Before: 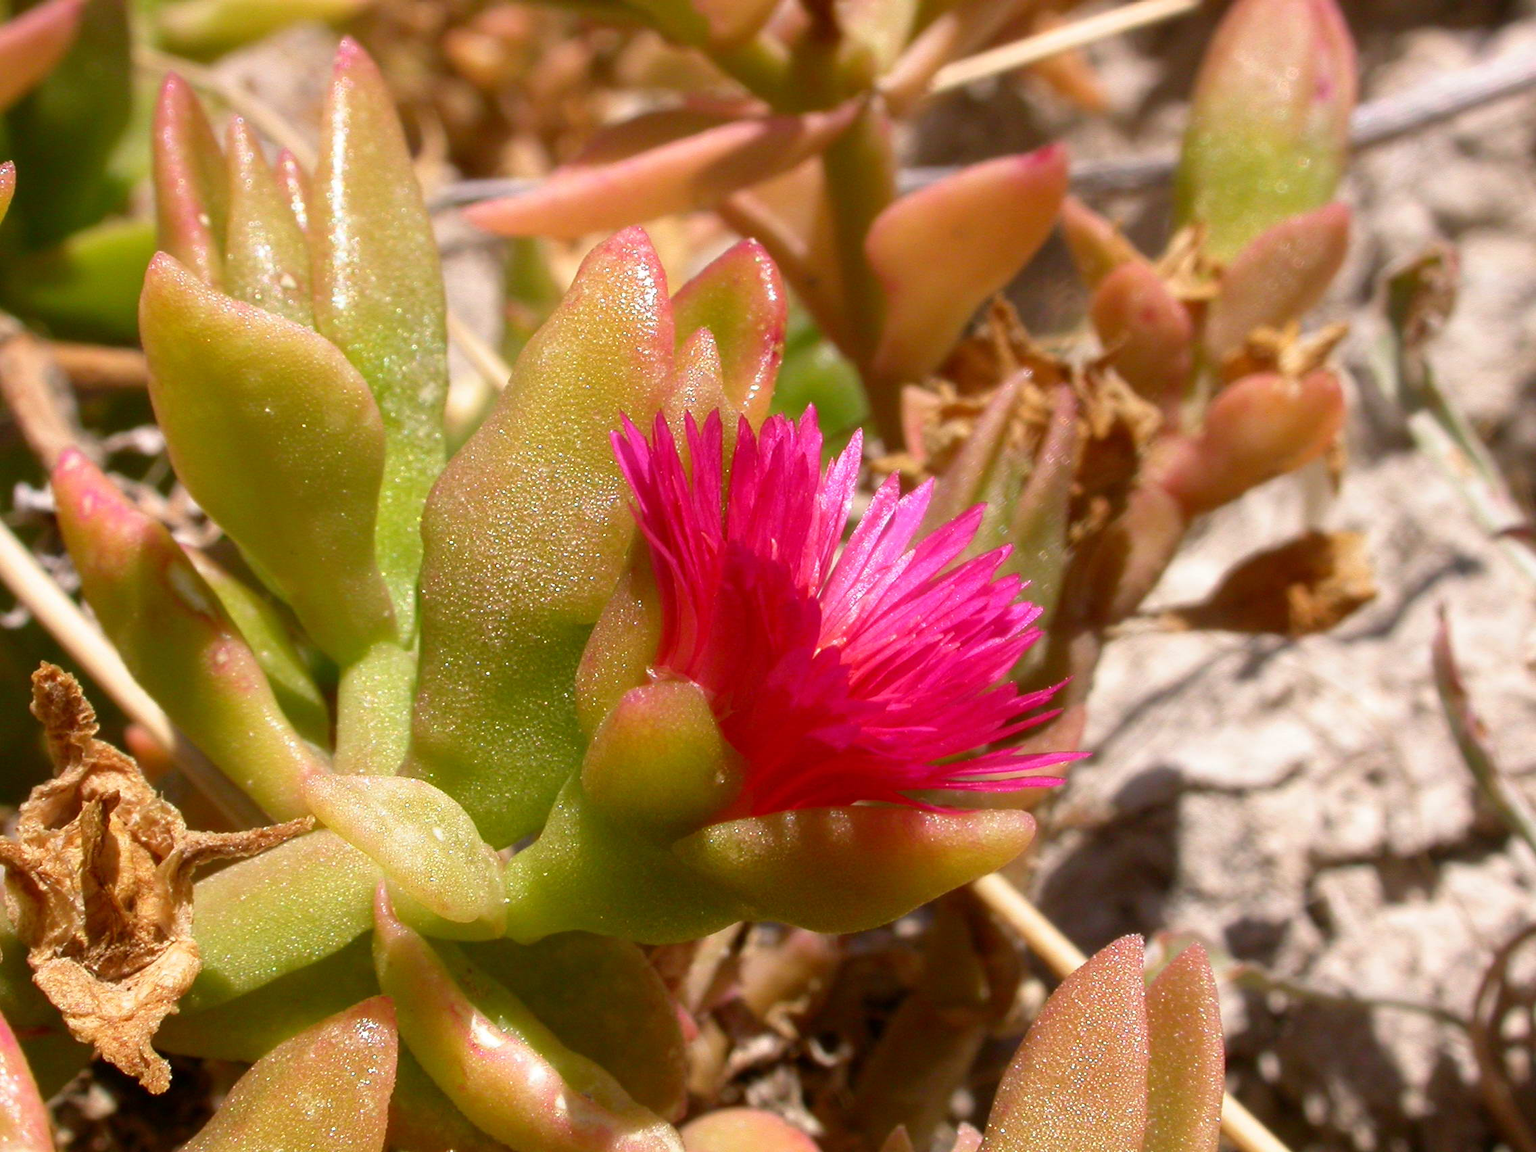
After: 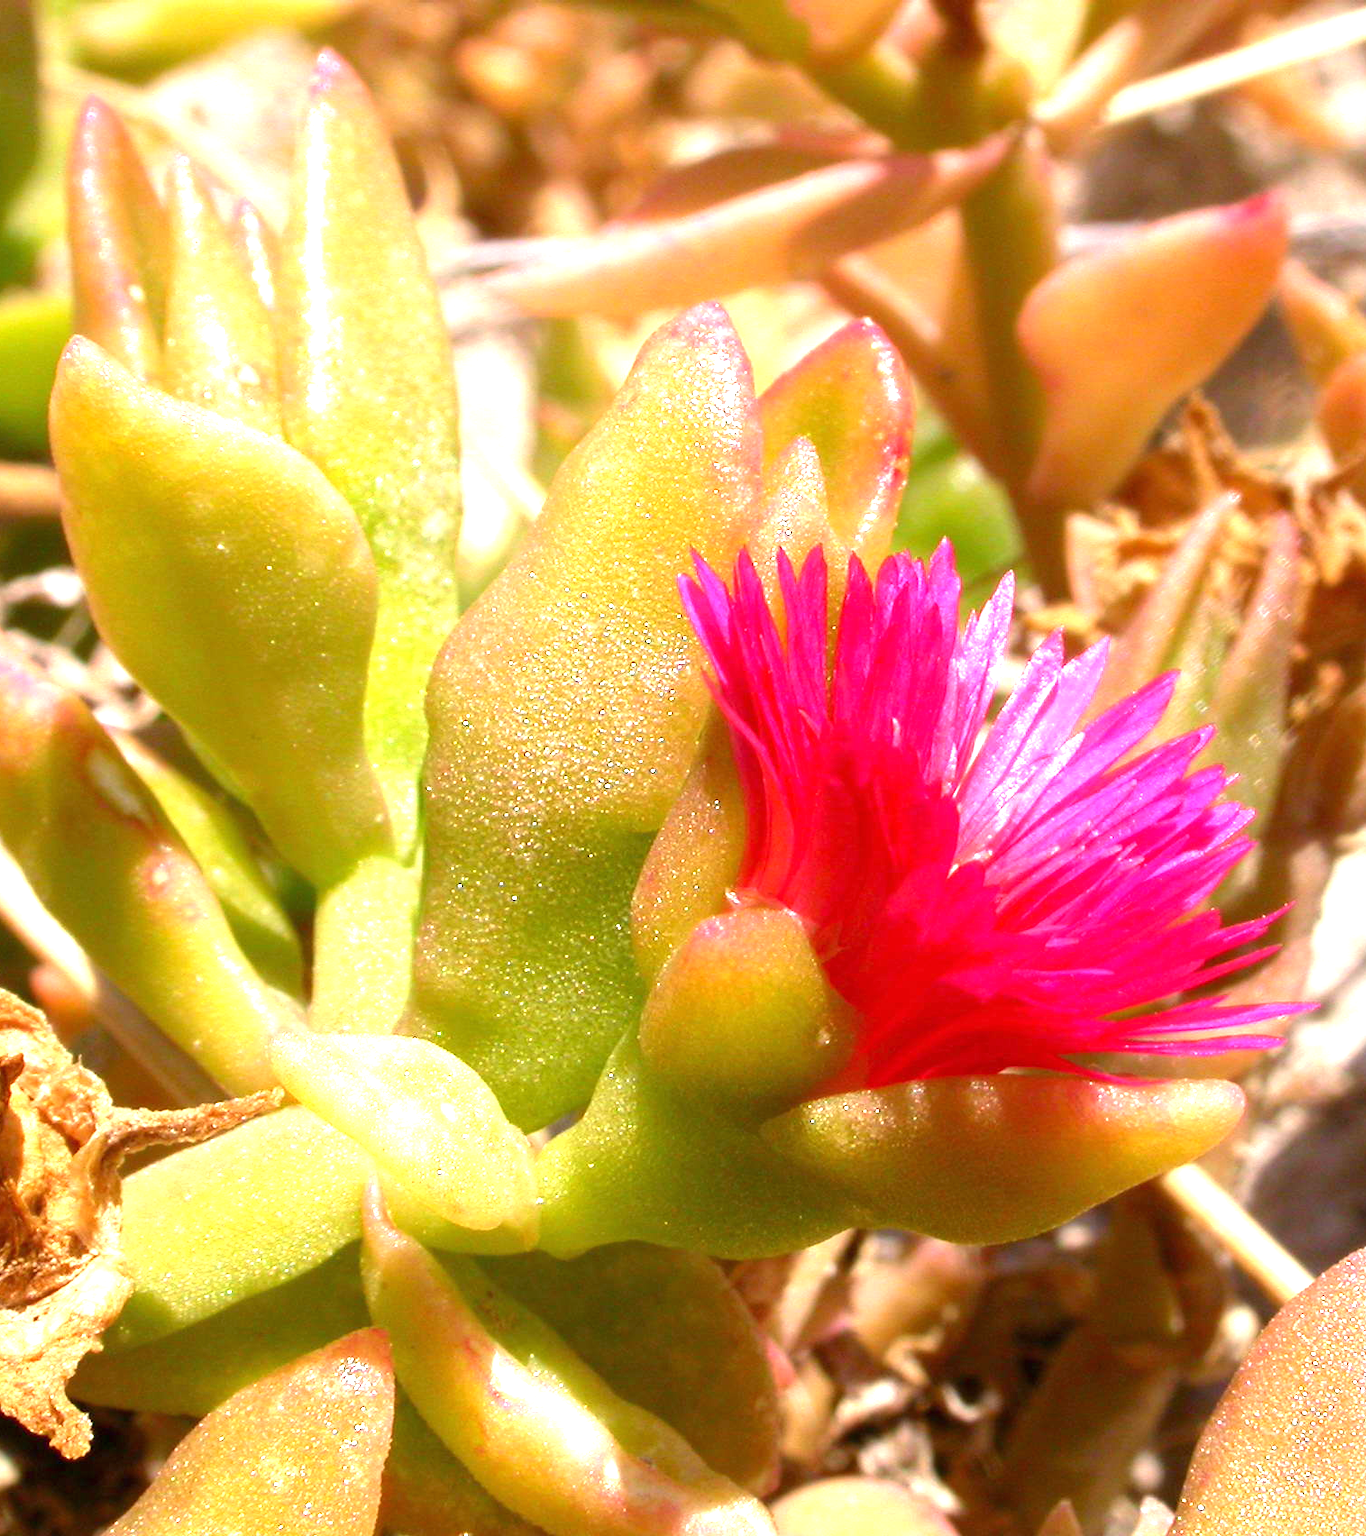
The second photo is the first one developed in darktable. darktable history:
crop and rotate: left 6.664%, right 26.604%
exposure: black level correction 0, exposure 1.2 EV, compensate highlight preservation false
